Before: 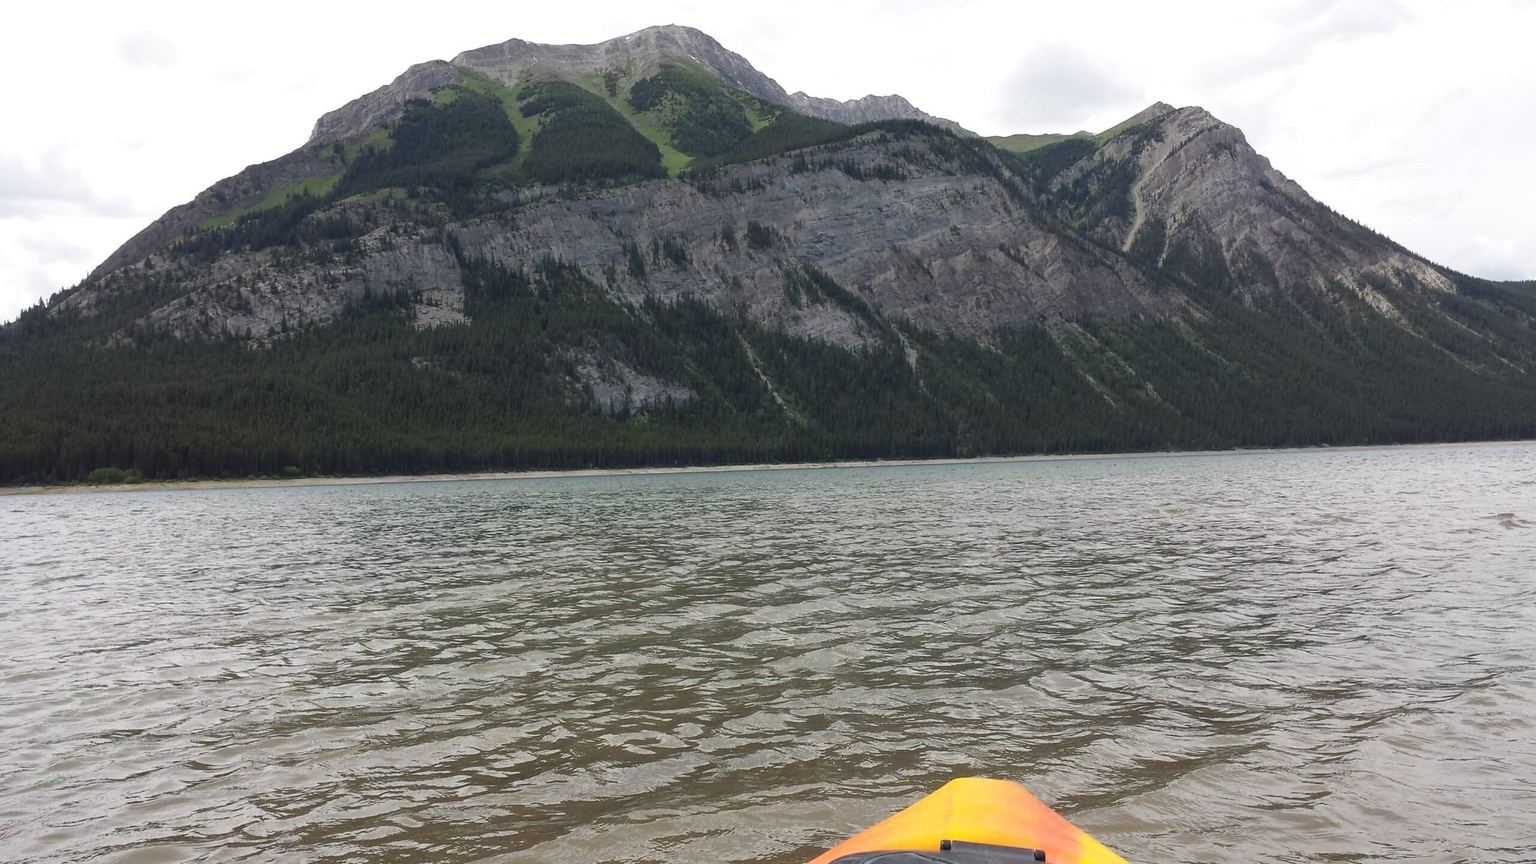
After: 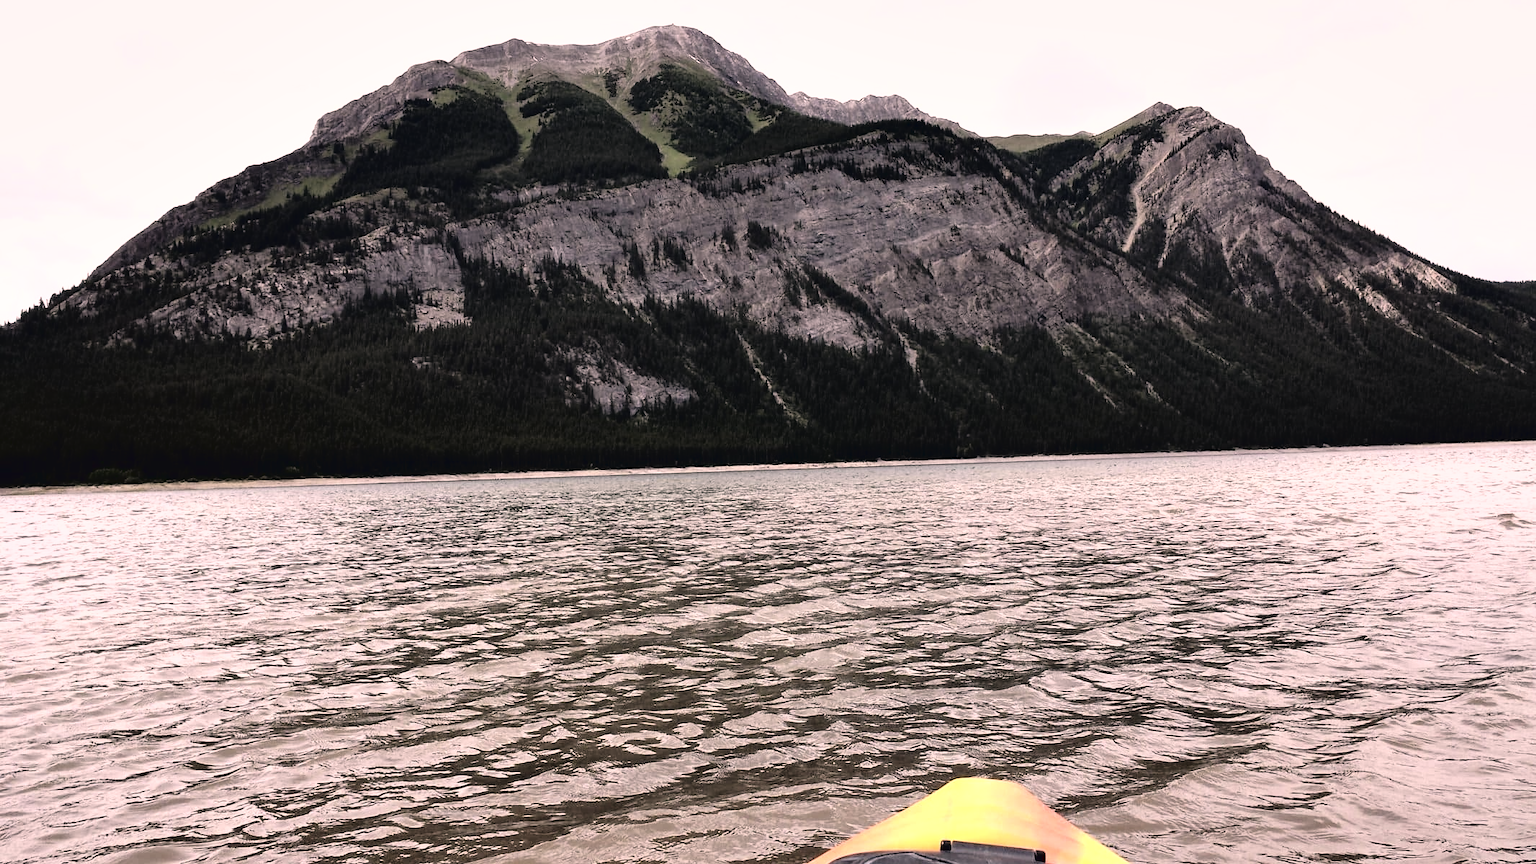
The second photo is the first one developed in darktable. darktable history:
tone curve: curves: ch0 [(0, 0) (0.003, 0.033) (0.011, 0.033) (0.025, 0.036) (0.044, 0.039) (0.069, 0.04) (0.1, 0.043) (0.136, 0.052) (0.177, 0.085) (0.224, 0.14) (0.277, 0.225) (0.335, 0.333) (0.399, 0.419) (0.468, 0.51) (0.543, 0.603) (0.623, 0.713) (0.709, 0.808) (0.801, 0.901) (0.898, 0.98) (1, 1)]
color correction: highlights a* 12.51, highlights b* 5.6
contrast equalizer: octaves 7, y [[0.6 ×6], [0.55 ×6], [0 ×6], [0 ×6], [0 ×6]]
contrast brightness saturation: contrast -0.063, saturation -0.394
